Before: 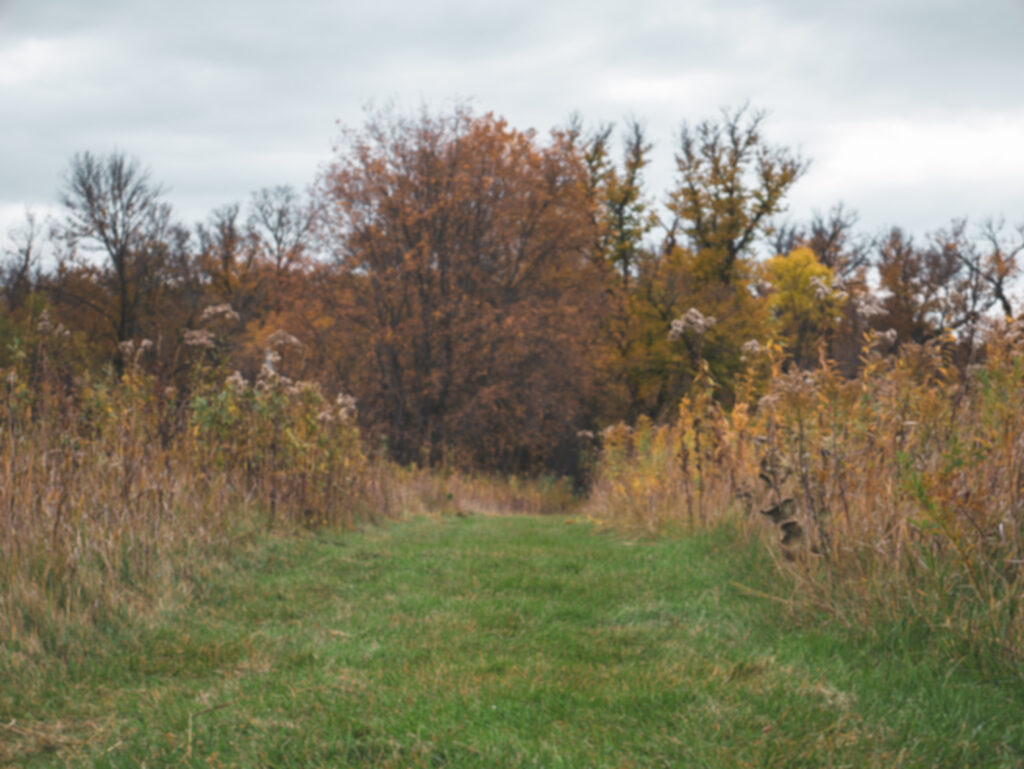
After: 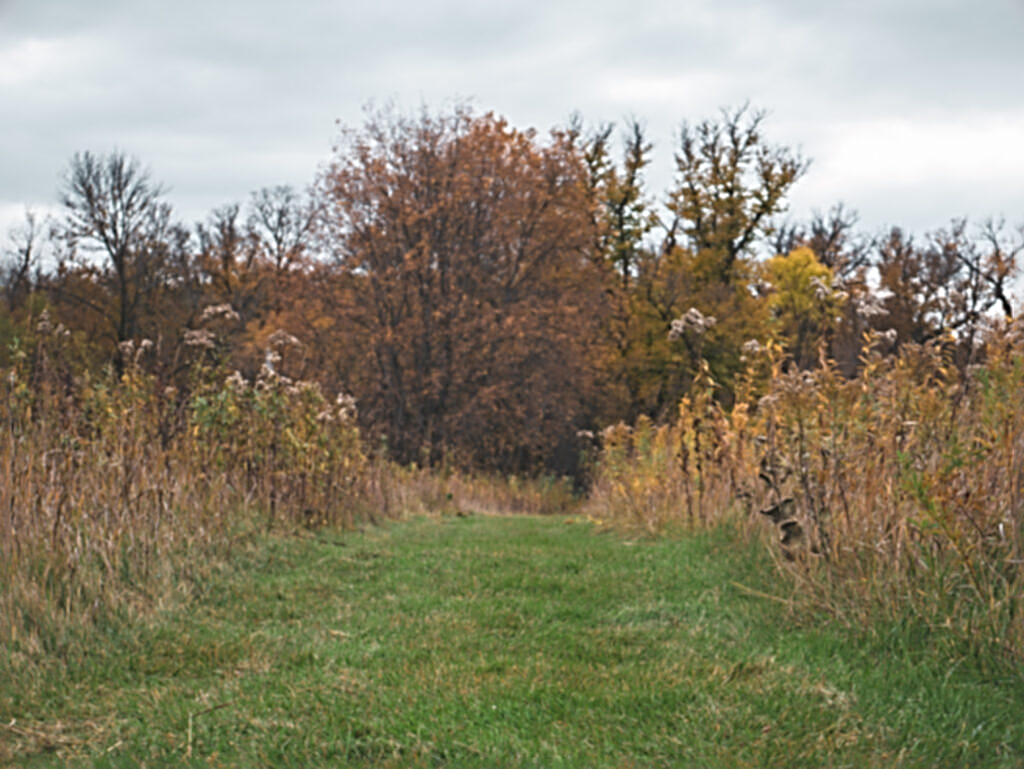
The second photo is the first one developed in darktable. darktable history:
sharpen: radius 3.732, amount 0.915
